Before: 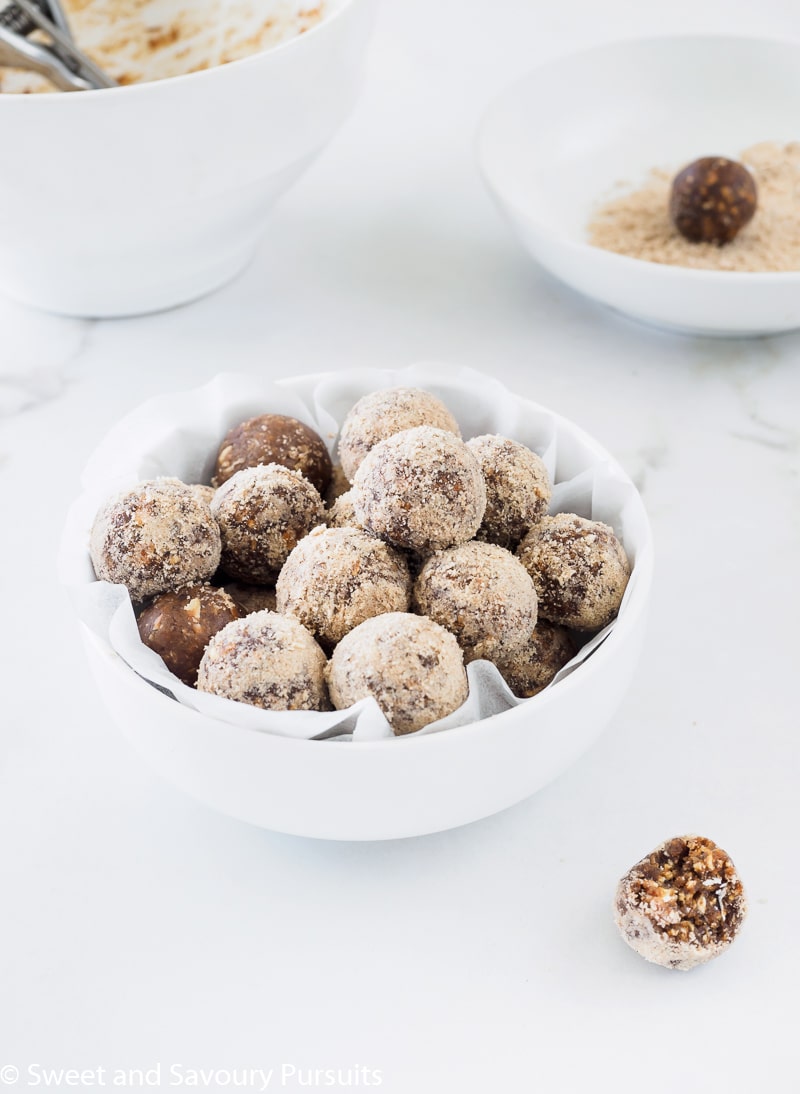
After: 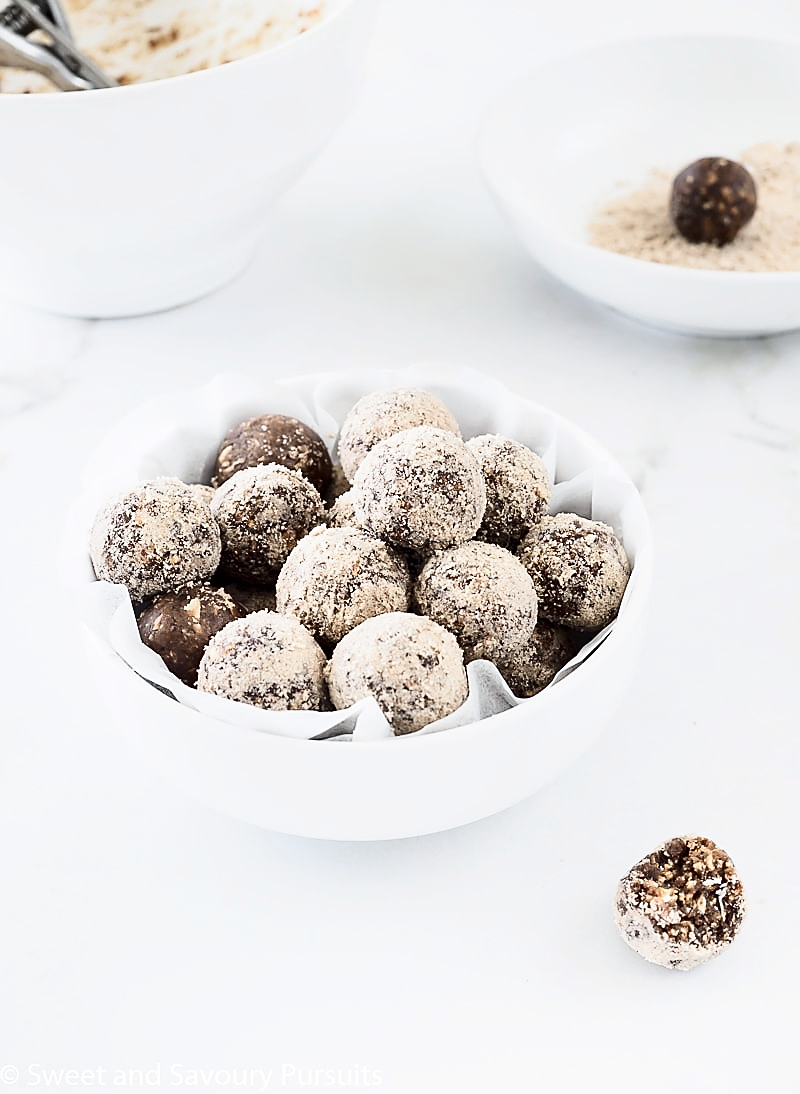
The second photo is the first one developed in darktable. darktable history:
sharpen: radius 1.377, amount 1.239, threshold 0.841
contrast brightness saturation: contrast 0.25, saturation -0.309
